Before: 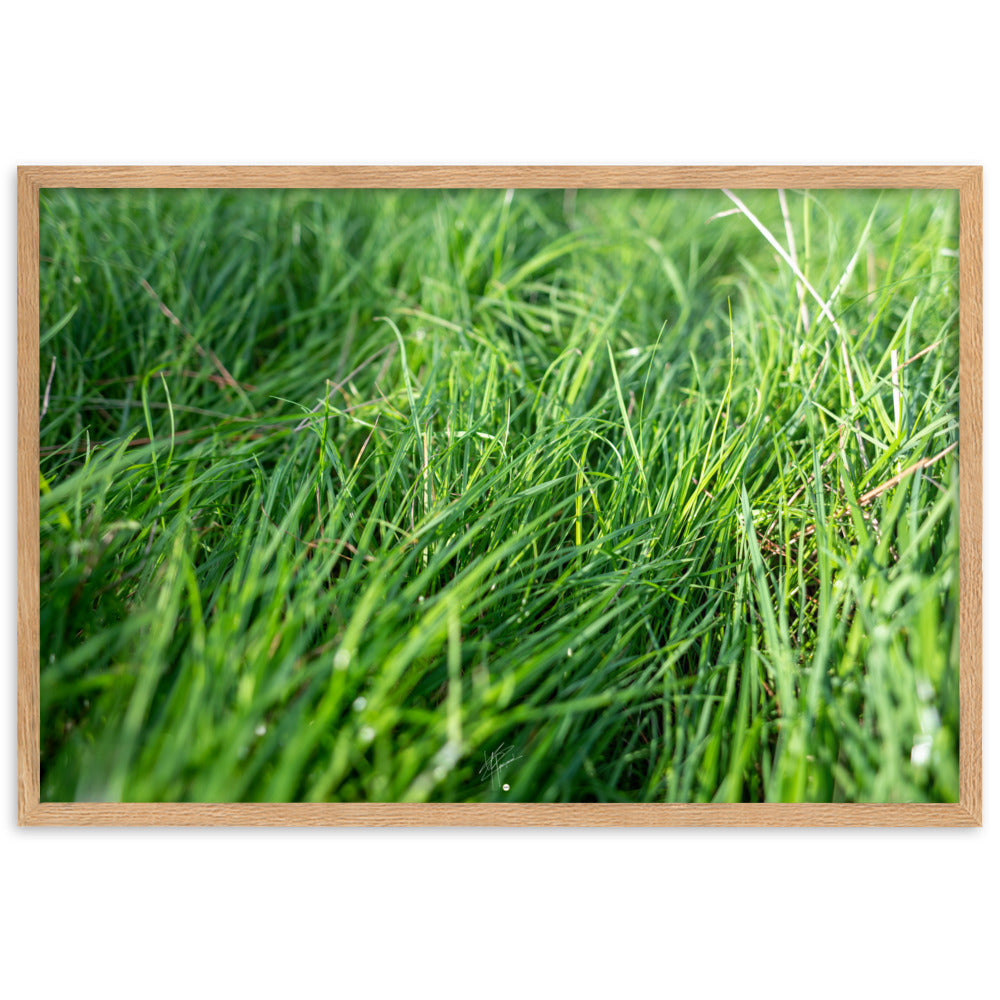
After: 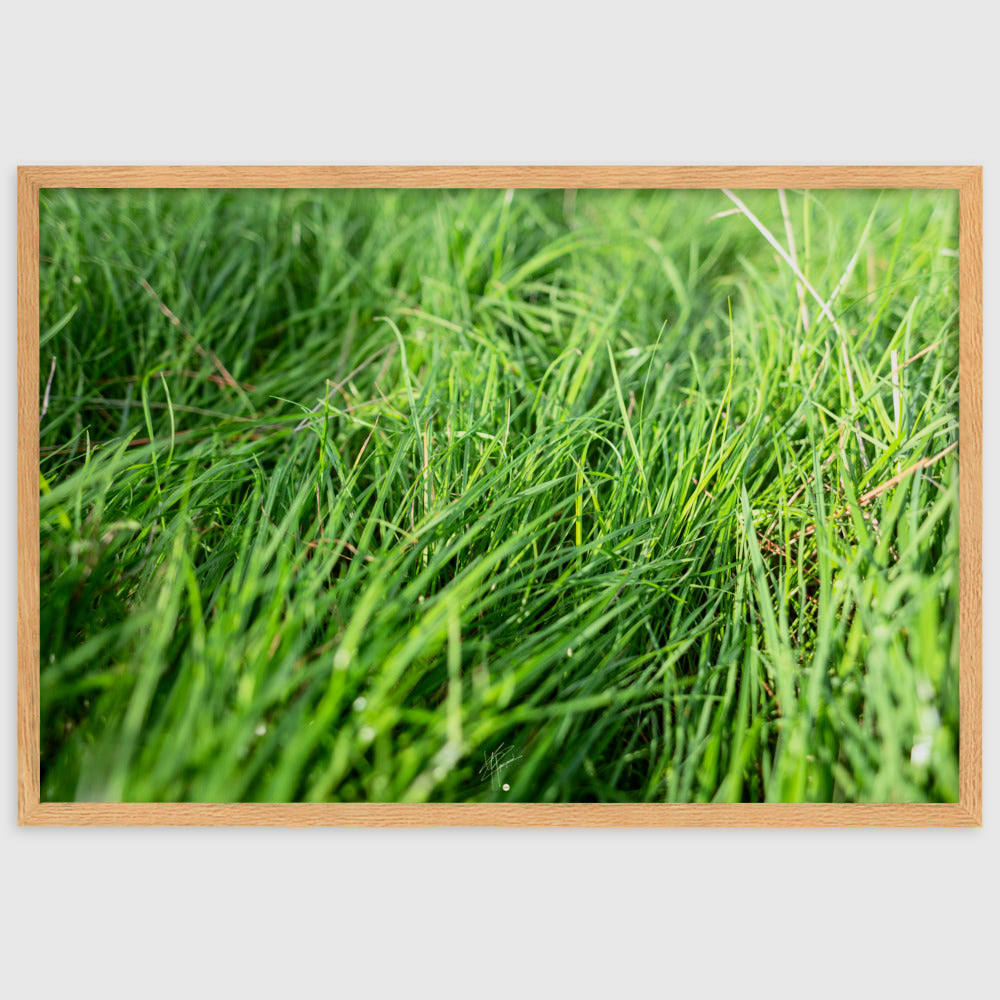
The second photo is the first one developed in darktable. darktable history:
tone curve: curves: ch0 [(0, 0) (0.091, 0.066) (0.184, 0.16) (0.491, 0.519) (0.748, 0.765) (1, 0.919)]; ch1 [(0, 0) (0.179, 0.173) (0.322, 0.32) (0.424, 0.424) (0.502, 0.5) (0.56, 0.575) (0.631, 0.675) (0.777, 0.806) (1, 1)]; ch2 [(0, 0) (0.434, 0.447) (0.497, 0.498) (0.539, 0.566) (0.676, 0.691) (1, 1)], color space Lab, independent channels, preserve colors none
